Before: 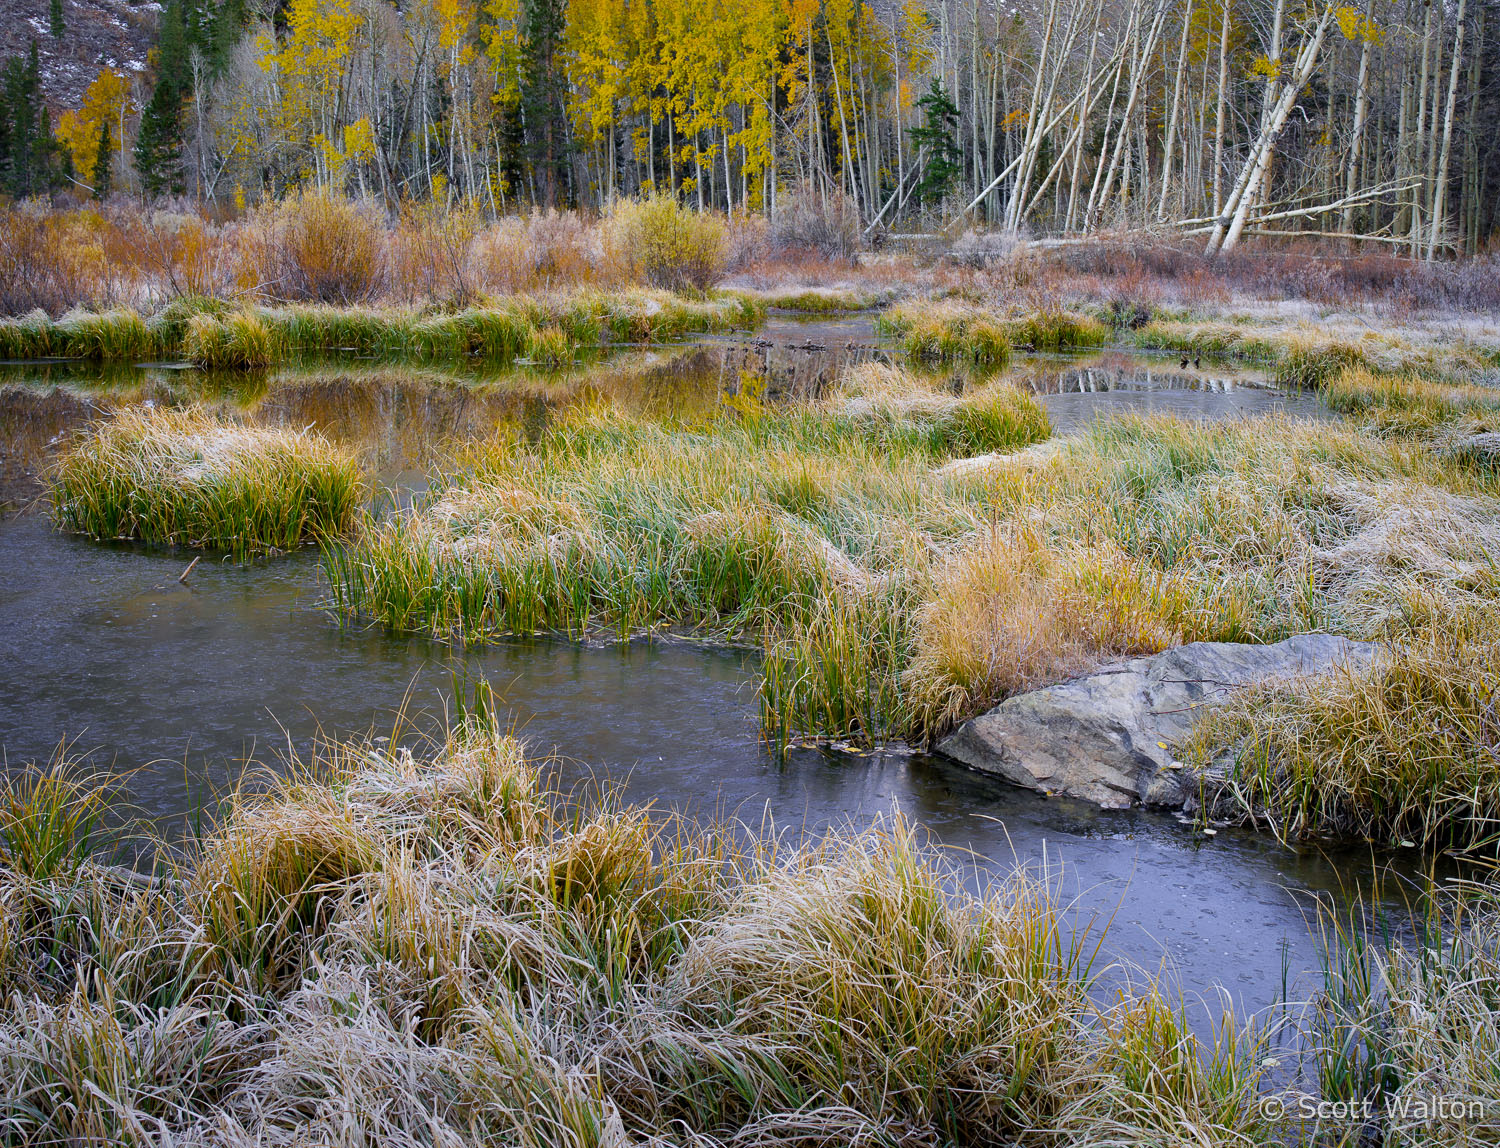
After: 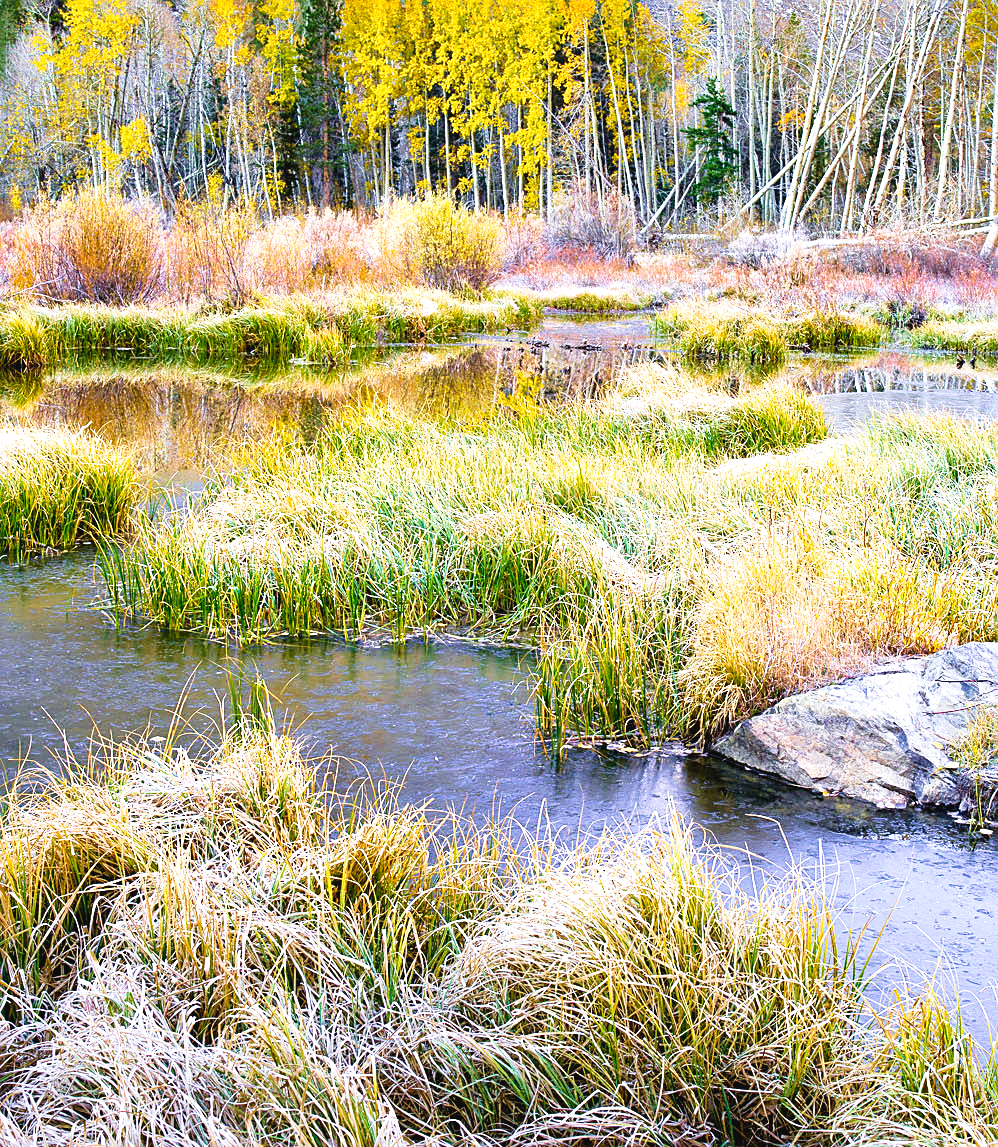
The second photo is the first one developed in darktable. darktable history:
crop and rotate: left 15.008%, right 18.437%
exposure: black level correction 0.001, exposure 1.128 EV, compensate highlight preservation false
sharpen: on, module defaults
tone curve: curves: ch0 [(0.001, 0.034) (0.115, 0.093) (0.251, 0.232) (0.382, 0.397) (0.652, 0.719) (0.802, 0.876) (1, 0.998)]; ch1 [(0, 0) (0.384, 0.324) (0.472, 0.466) (0.504, 0.5) (0.517, 0.533) (0.547, 0.564) (0.582, 0.628) (0.657, 0.727) (1, 1)]; ch2 [(0, 0) (0.278, 0.232) (0.5, 0.5) (0.531, 0.552) (0.61, 0.653) (1, 1)], preserve colors none
velvia: strength 44.96%
